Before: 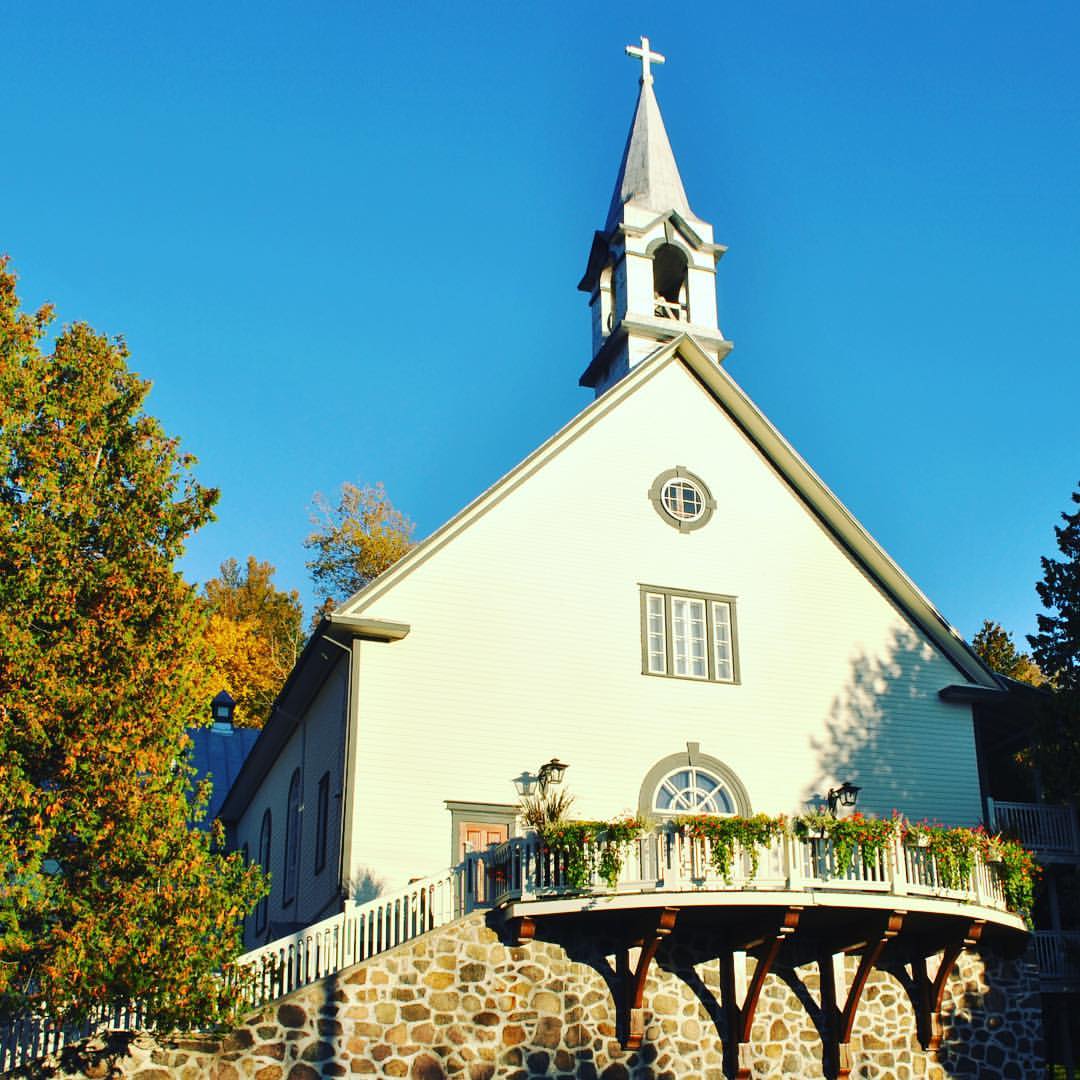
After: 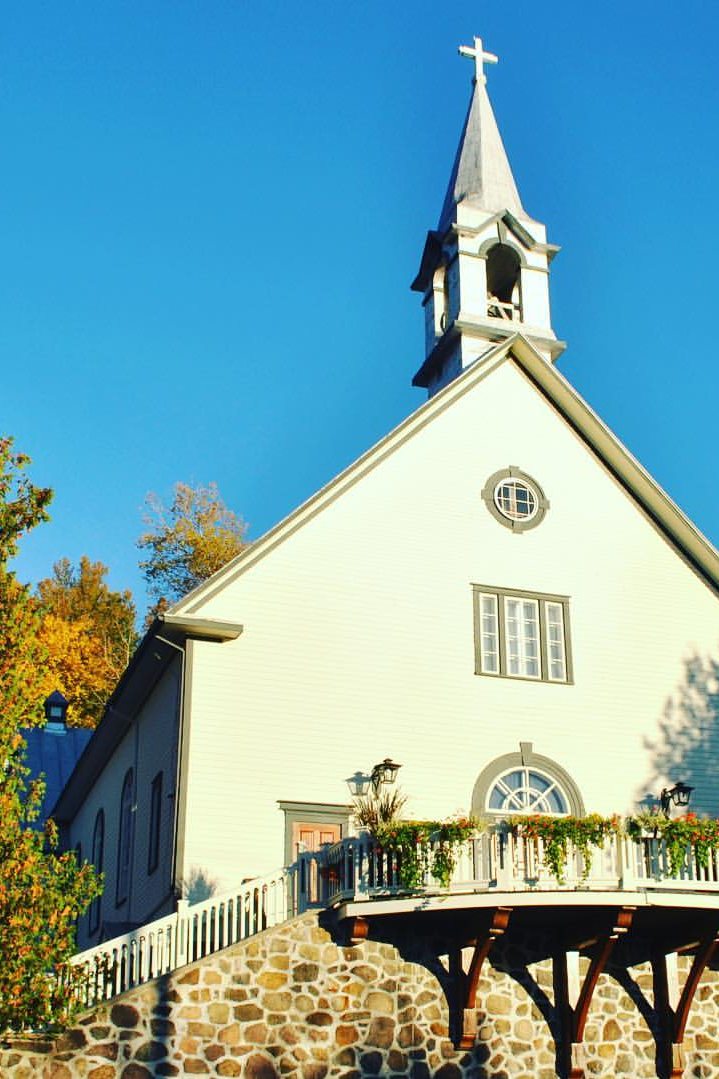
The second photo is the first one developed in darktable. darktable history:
crop and rotate: left 15.549%, right 17.799%
